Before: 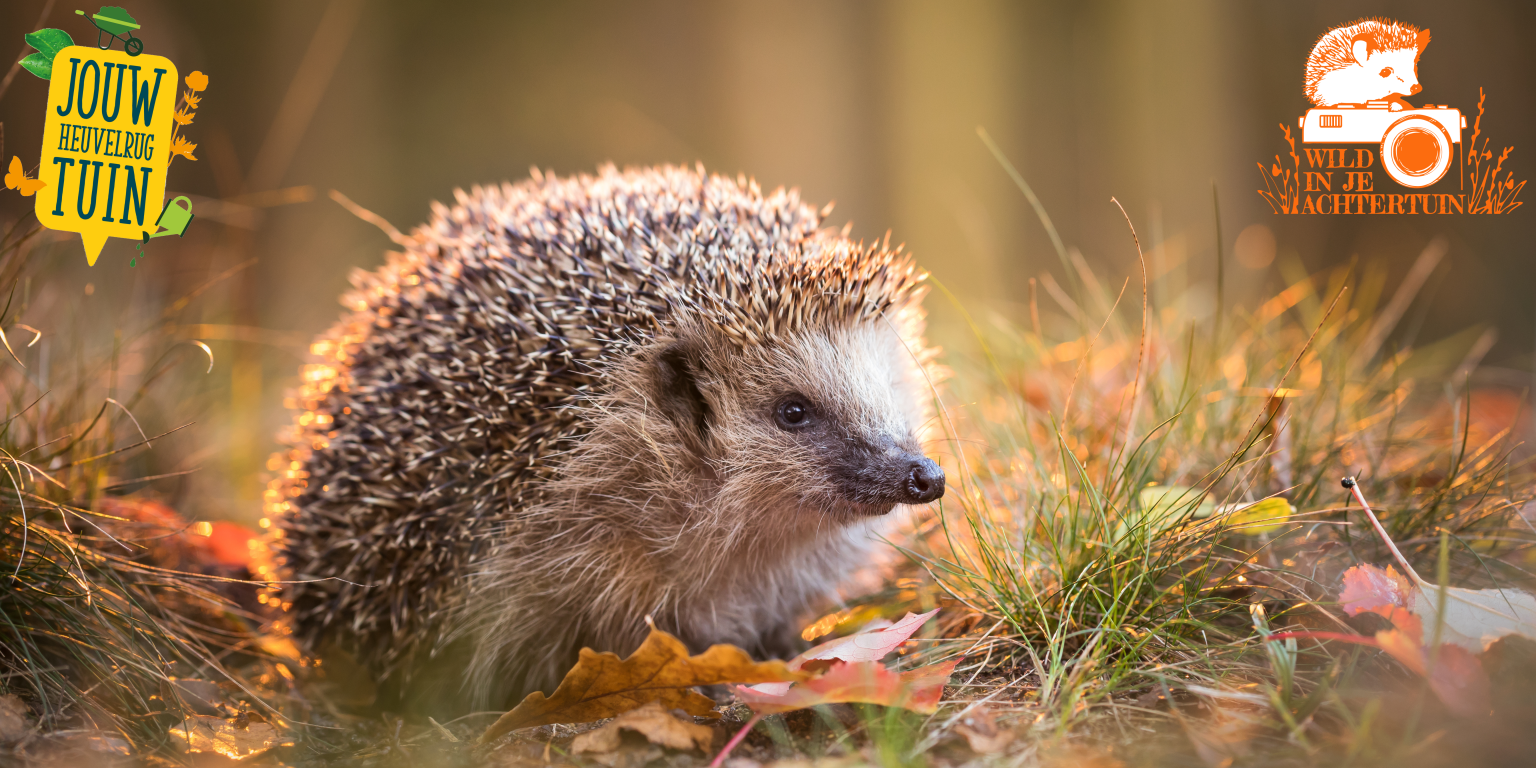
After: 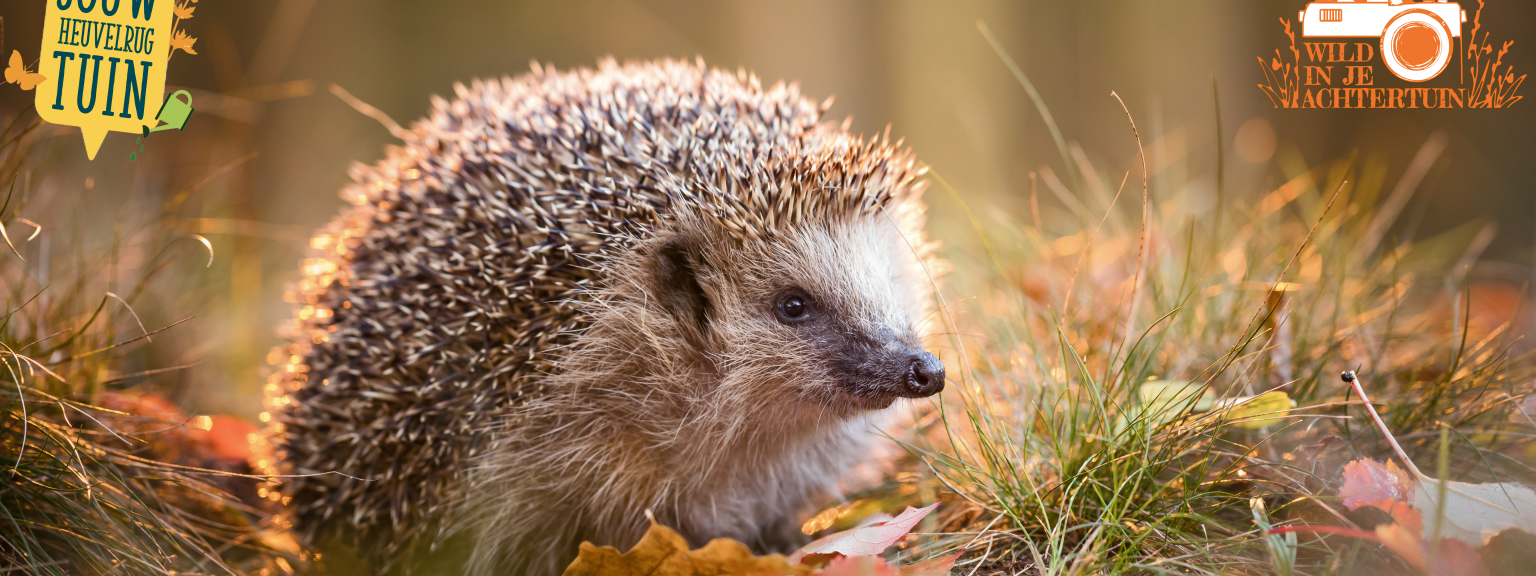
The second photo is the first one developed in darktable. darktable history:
crop: top 13.819%, bottom 11.169%
color balance rgb: perceptual saturation grading › global saturation 20%, perceptual saturation grading › highlights -25%, perceptual saturation grading › shadows 25%
contrast brightness saturation: saturation -0.17
